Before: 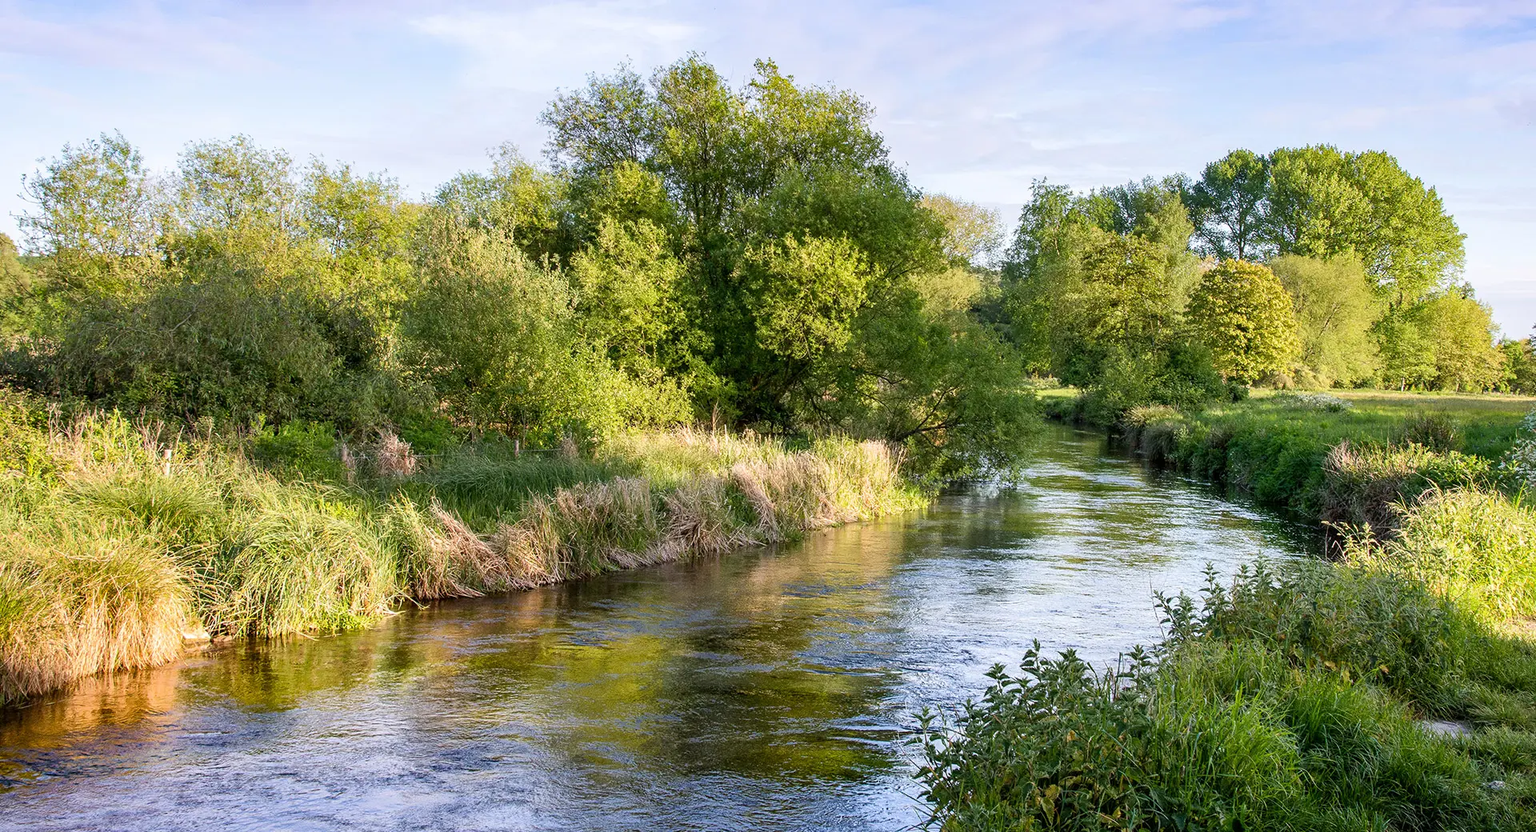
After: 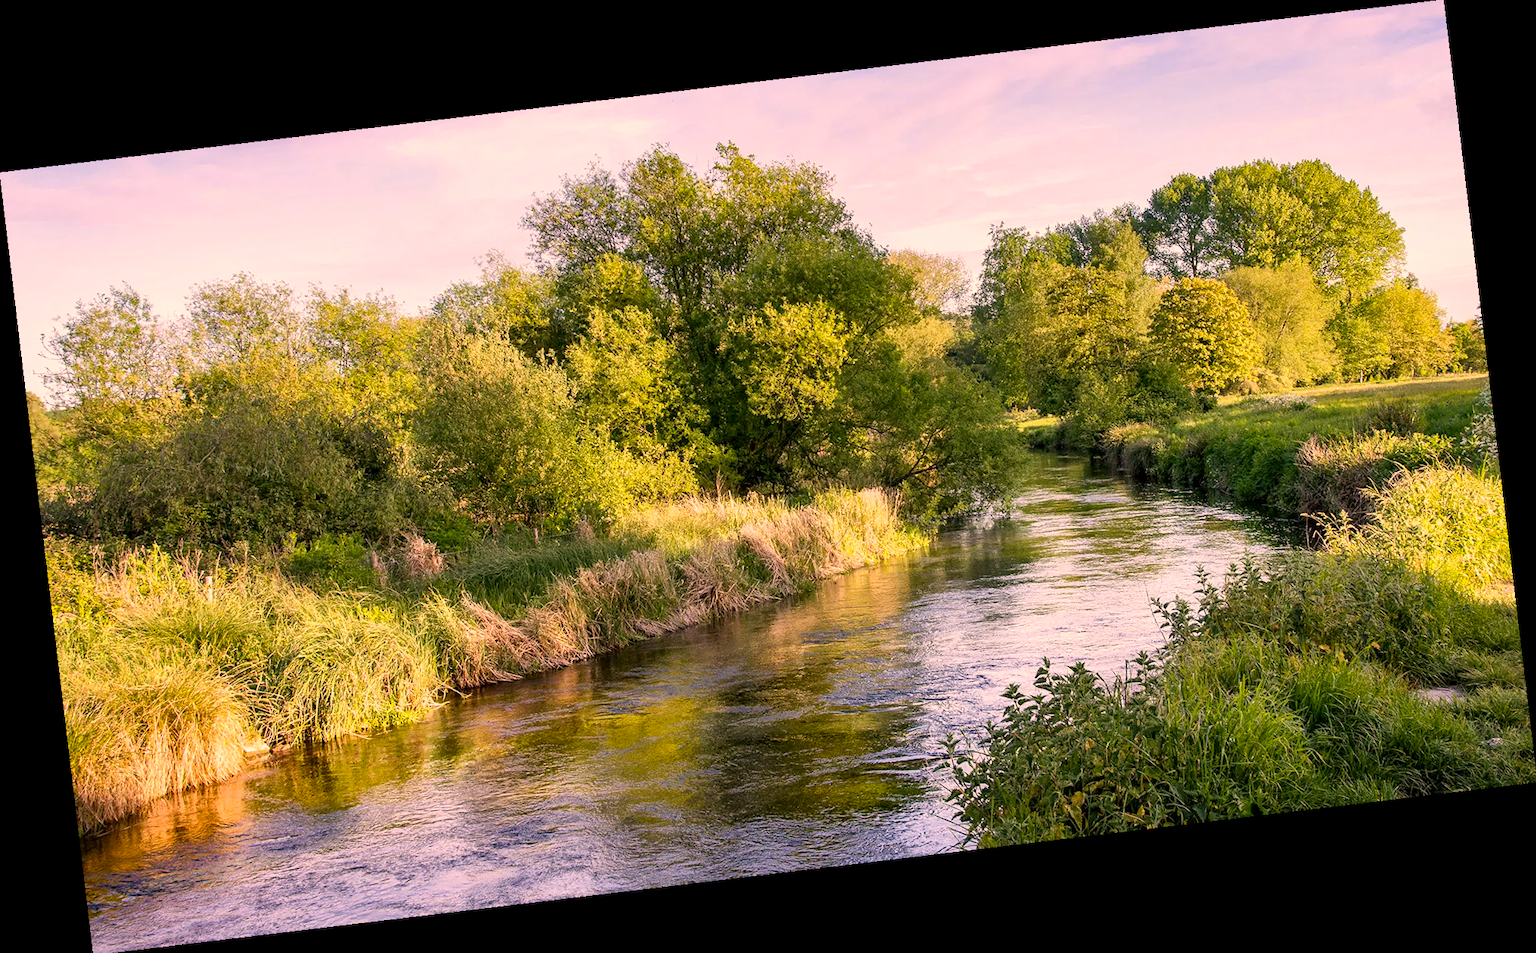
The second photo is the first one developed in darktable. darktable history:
local contrast: mode bilateral grid, contrast 20, coarseness 50, detail 120%, midtone range 0.2
color correction: highlights a* 17.88, highlights b* 18.79
rotate and perspective: rotation -6.83°, automatic cropping off
